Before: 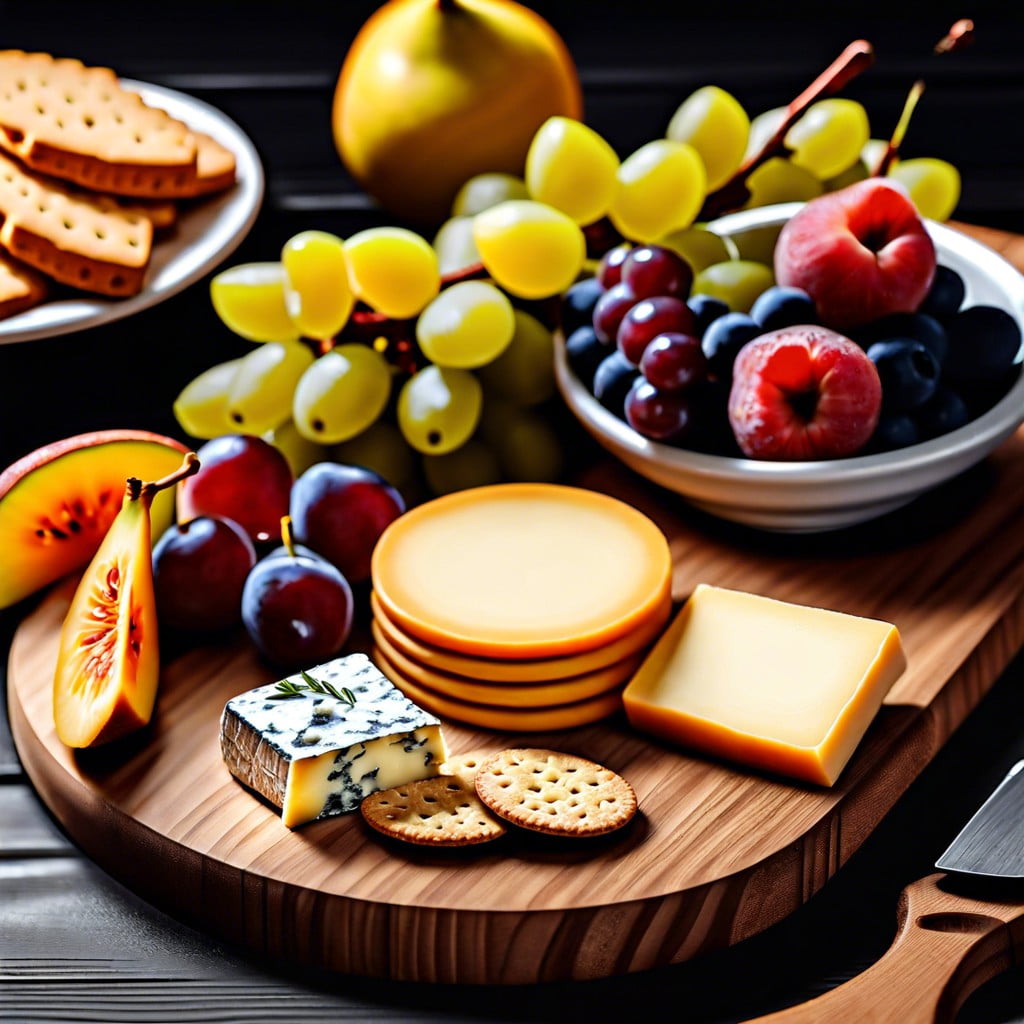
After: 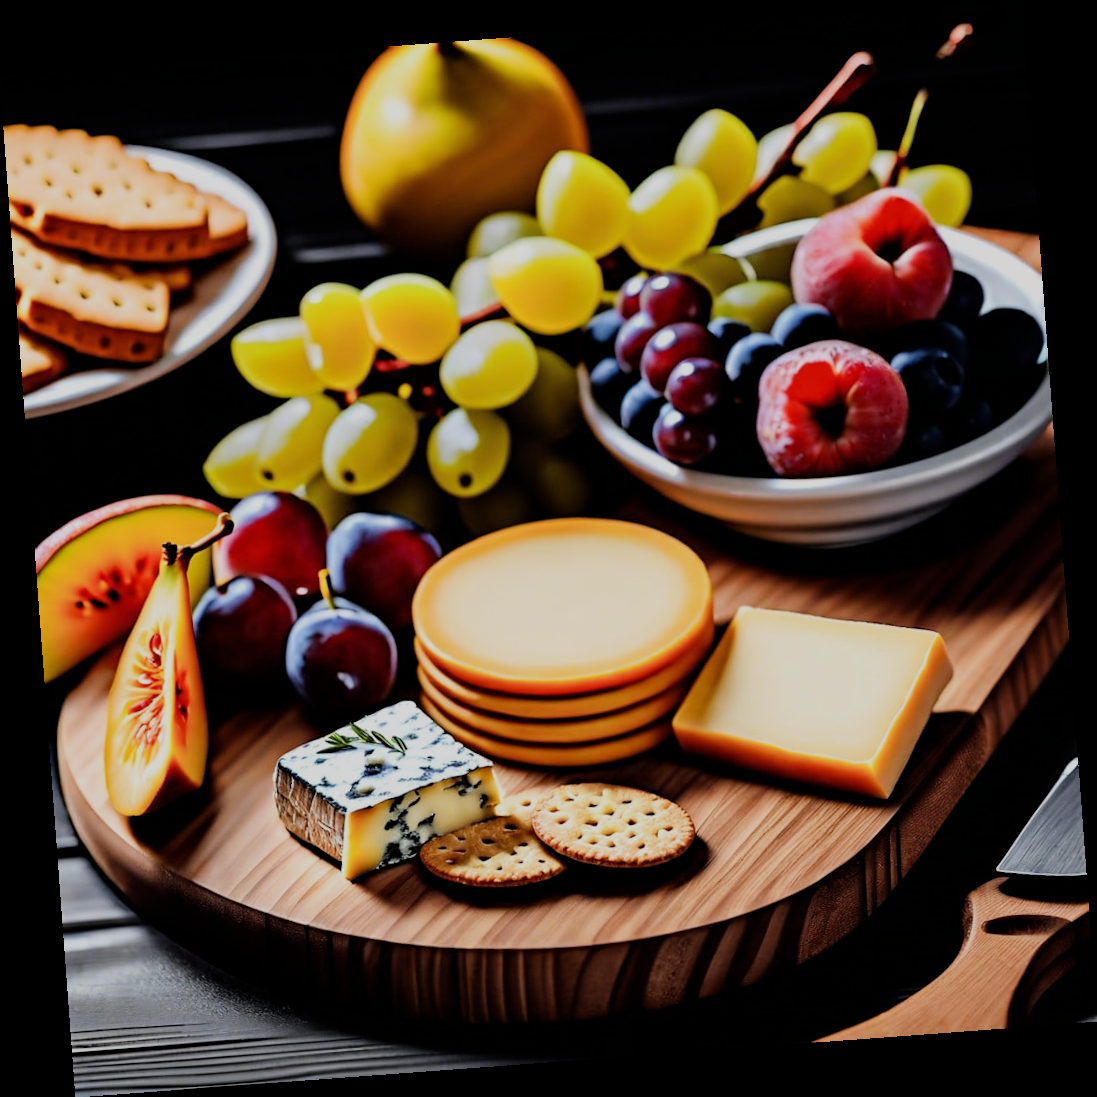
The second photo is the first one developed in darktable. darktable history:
rotate and perspective: rotation -4.25°, automatic cropping off
white balance: emerald 1
filmic rgb: black relative exposure -7.65 EV, white relative exposure 4.56 EV, hardness 3.61
